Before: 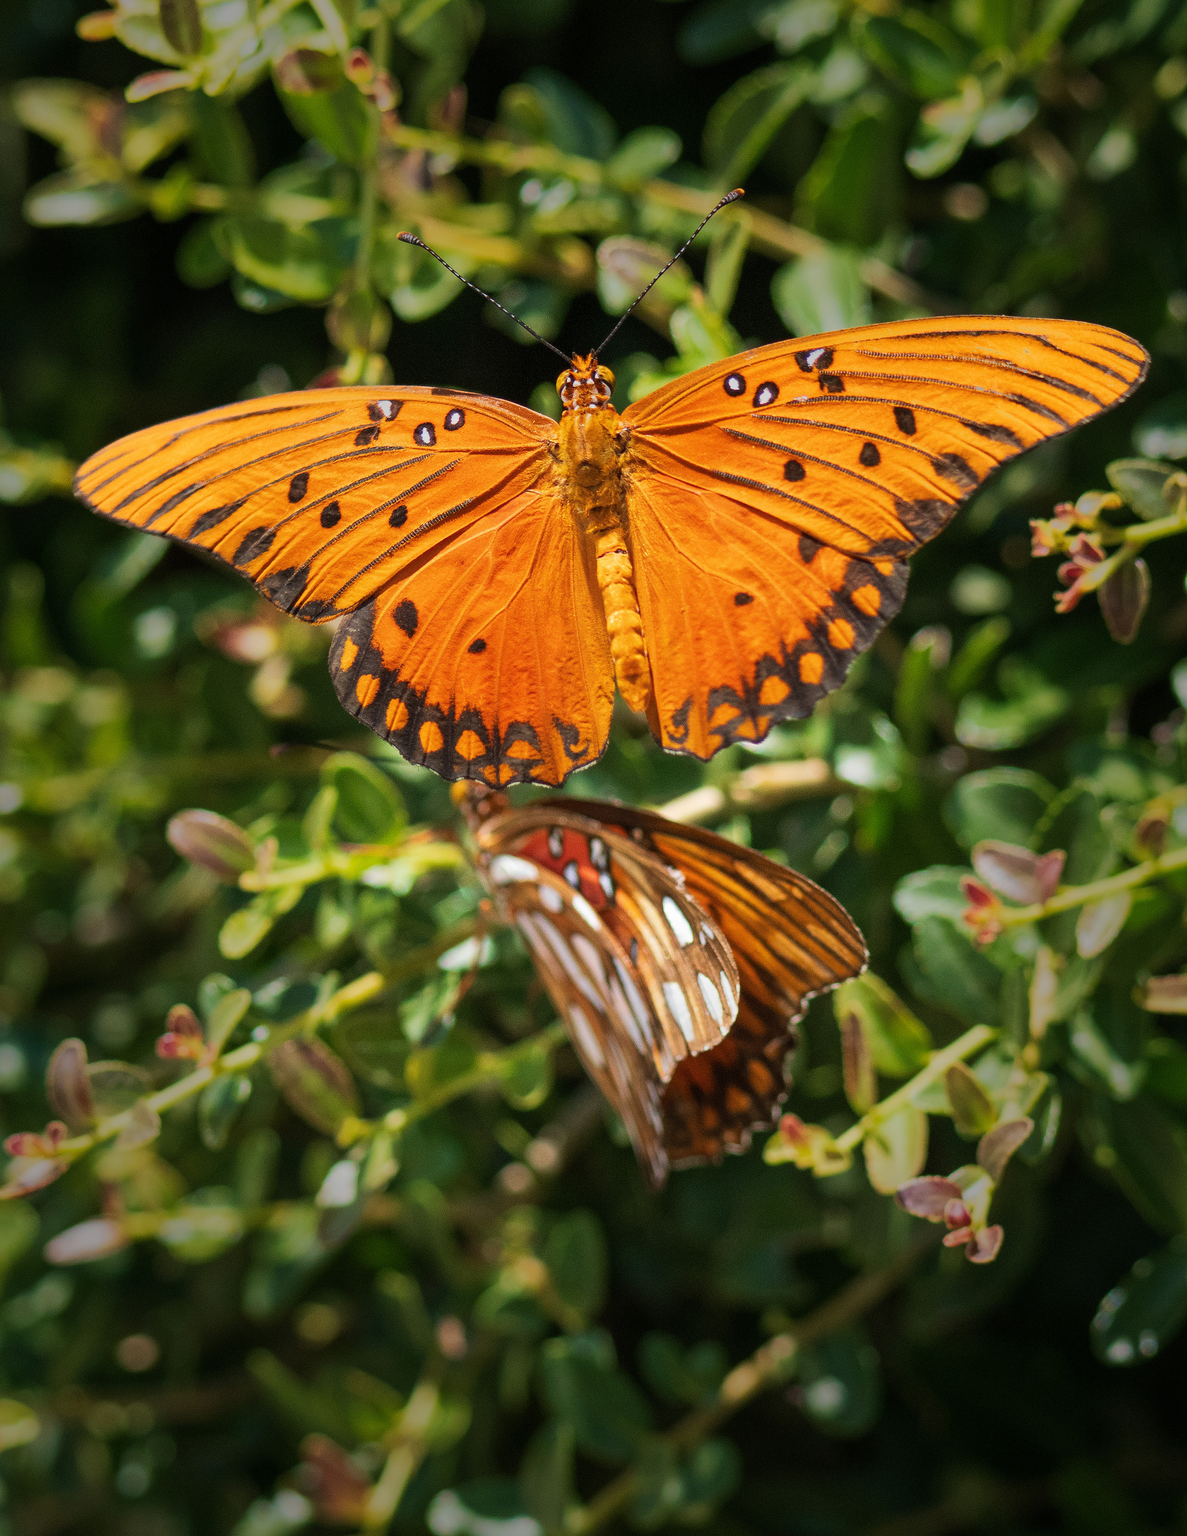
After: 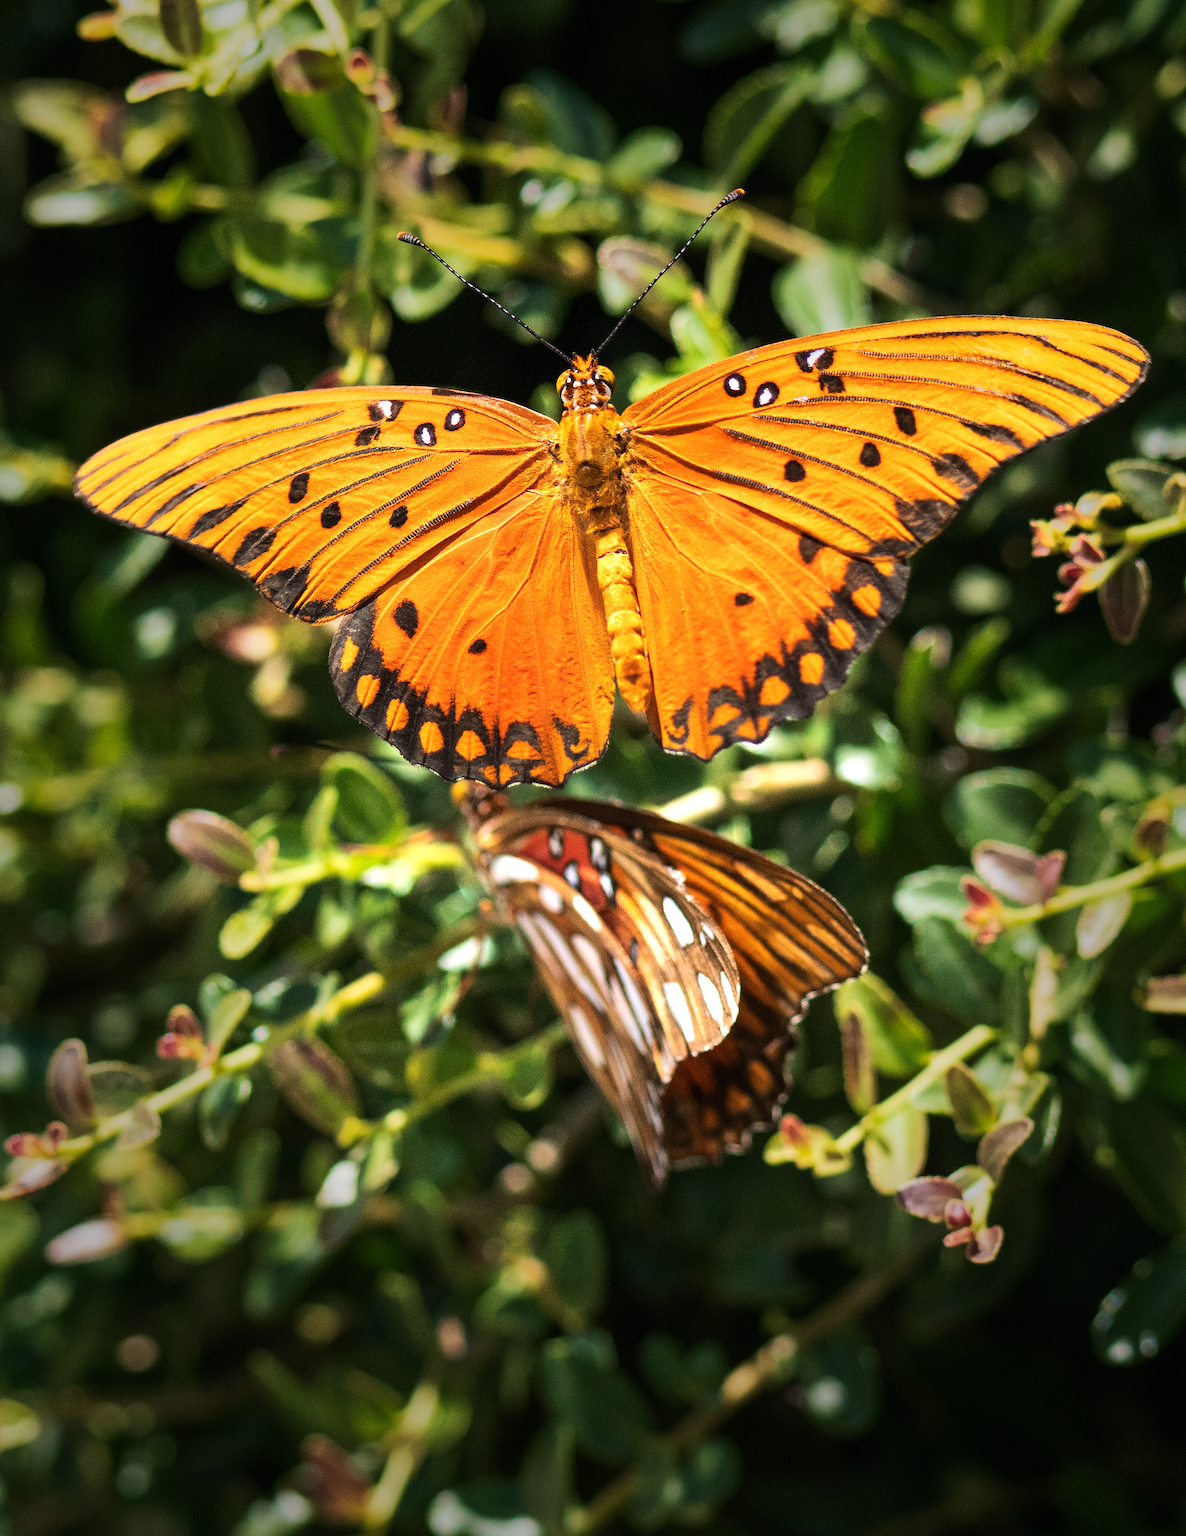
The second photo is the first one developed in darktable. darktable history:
tone equalizer: -8 EV -0.75 EV, -7 EV -0.7 EV, -6 EV -0.6 EV, -5 EV -0.4 EV, -3 EV 0.4 EV, -2 EV 0.6 EV, -1 EV 0.7 EV, +0 EV 0.75 EV, edges refinement/feathering 500, mask exposure compensation -1.57 EV, preserve details no
